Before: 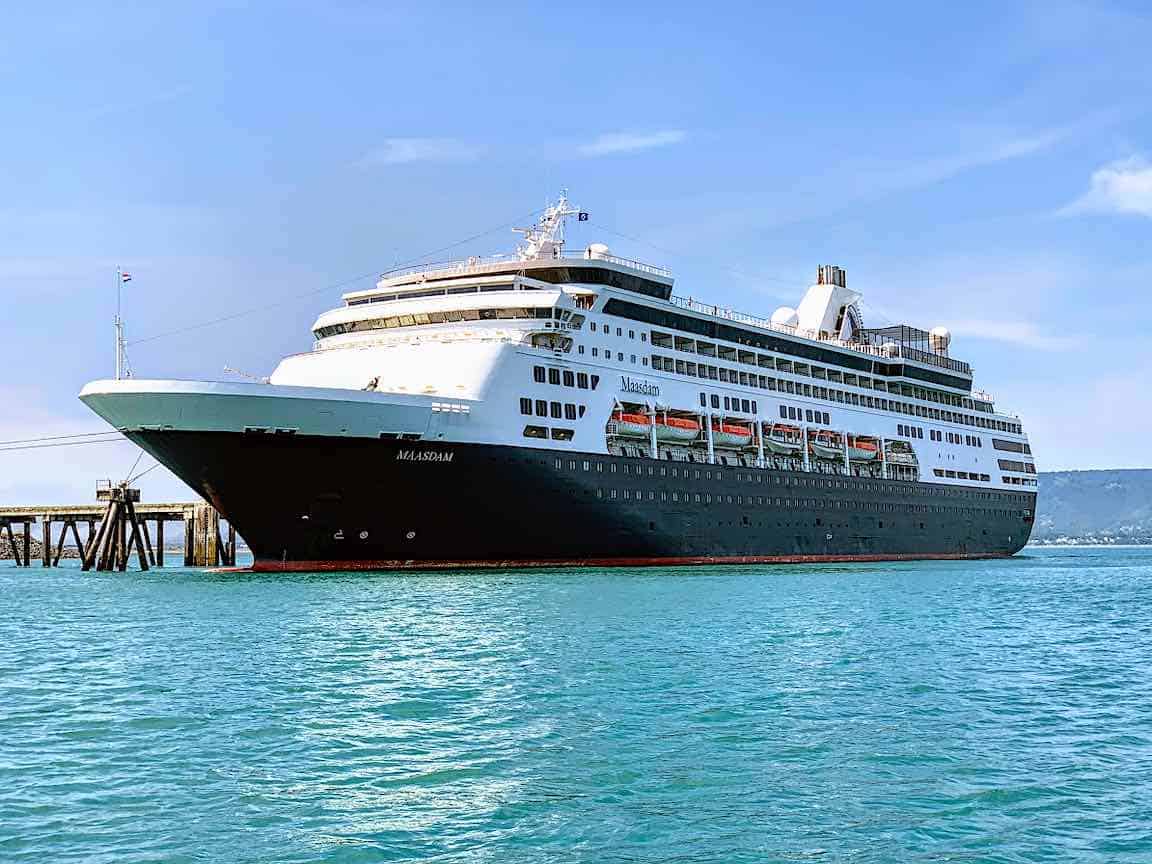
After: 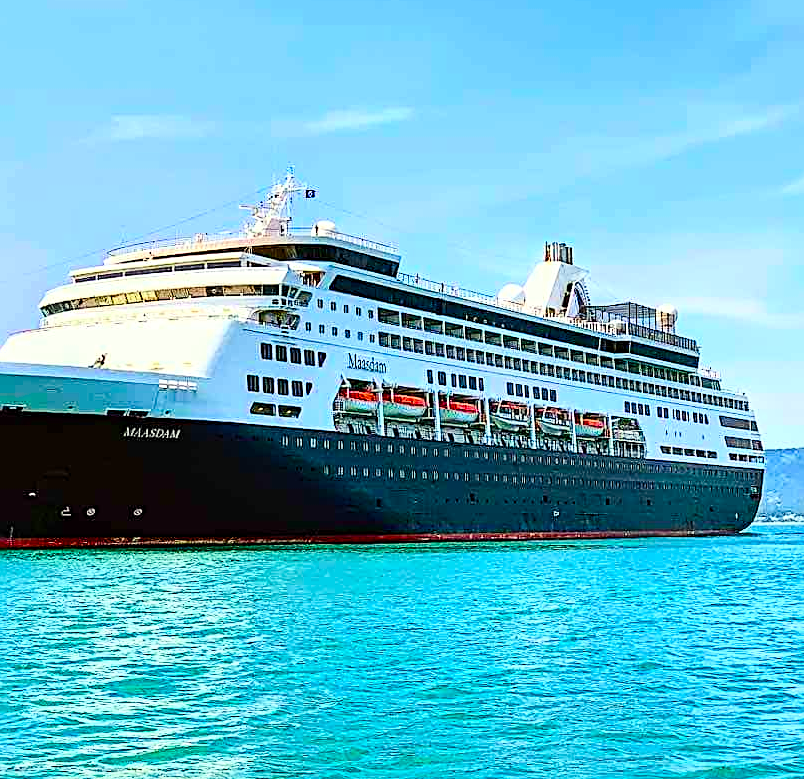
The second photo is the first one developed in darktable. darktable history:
sharpen: radius 2.744
crop and rotate: left 23.719%, top 2.69%, right 6.441%, bottom 7.094%
color balance rgb: highlights gain › luminance 5.816%, highlights gain › chroma 2.567%, highlights gain › hue 89.46°, linear chroma grading › global chroma 20.036%, perceptual saturation grading › global saturation 0.941%, perceptual saturation grading › highlights -15.331%, perceptual saturation grading › shadows 24.053%, global vibrance 5.56%
contrast brightness saturation: contrast 0.226, brightness 0.099, saturation 0.287
color calibration: output R [0.948, 0.091, -0.04, 0], output G [-0.3, 1.384, -0.085, 0], output B [-0.108, 0.061, 1.08, 0], illuminant same as pipeline (D50), adaptation XYZ, x 0.345, y 0.358, temperature 5024.09 K
